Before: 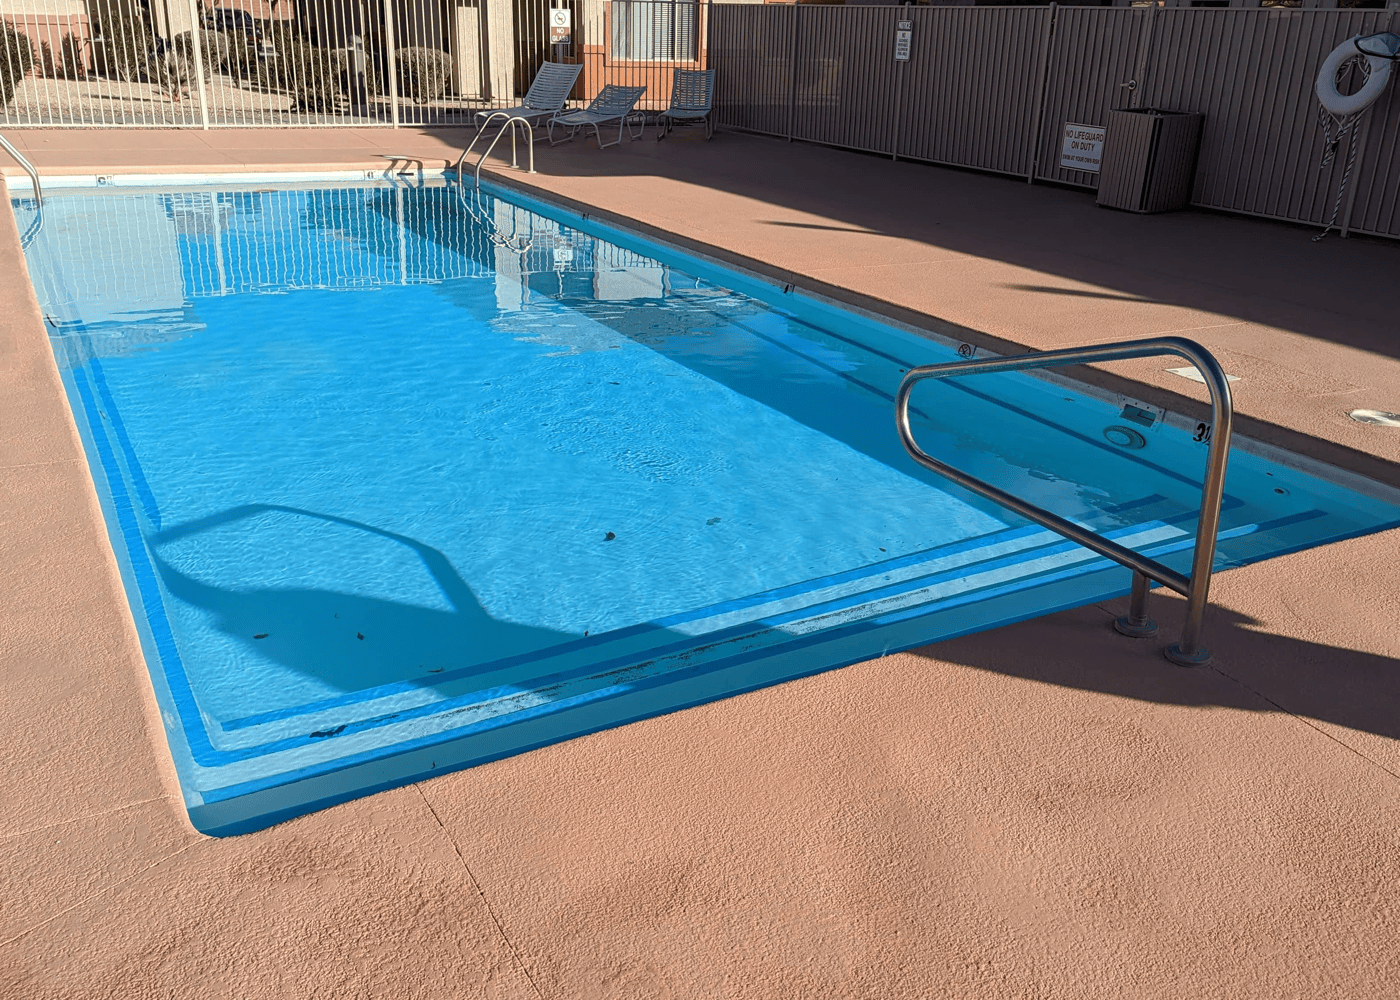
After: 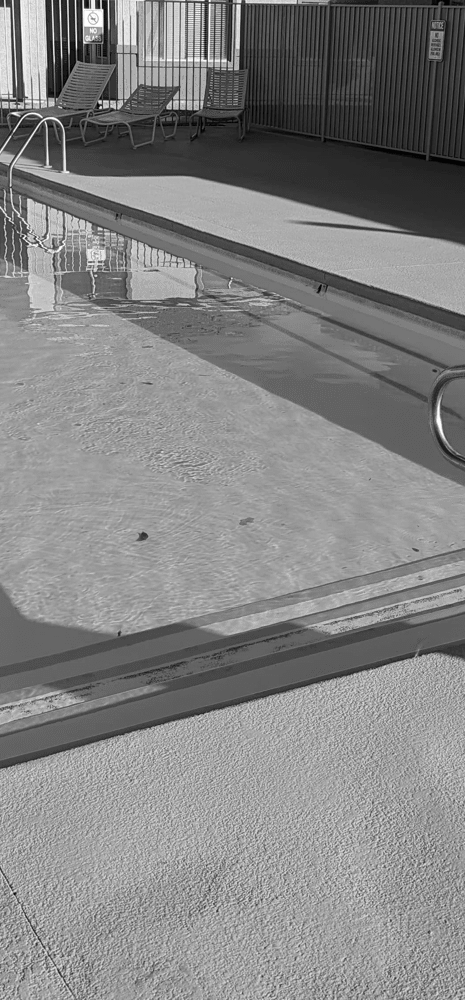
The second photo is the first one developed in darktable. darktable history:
crop: left 33.36%, right 33.36%
monochrome: on, module defaults
